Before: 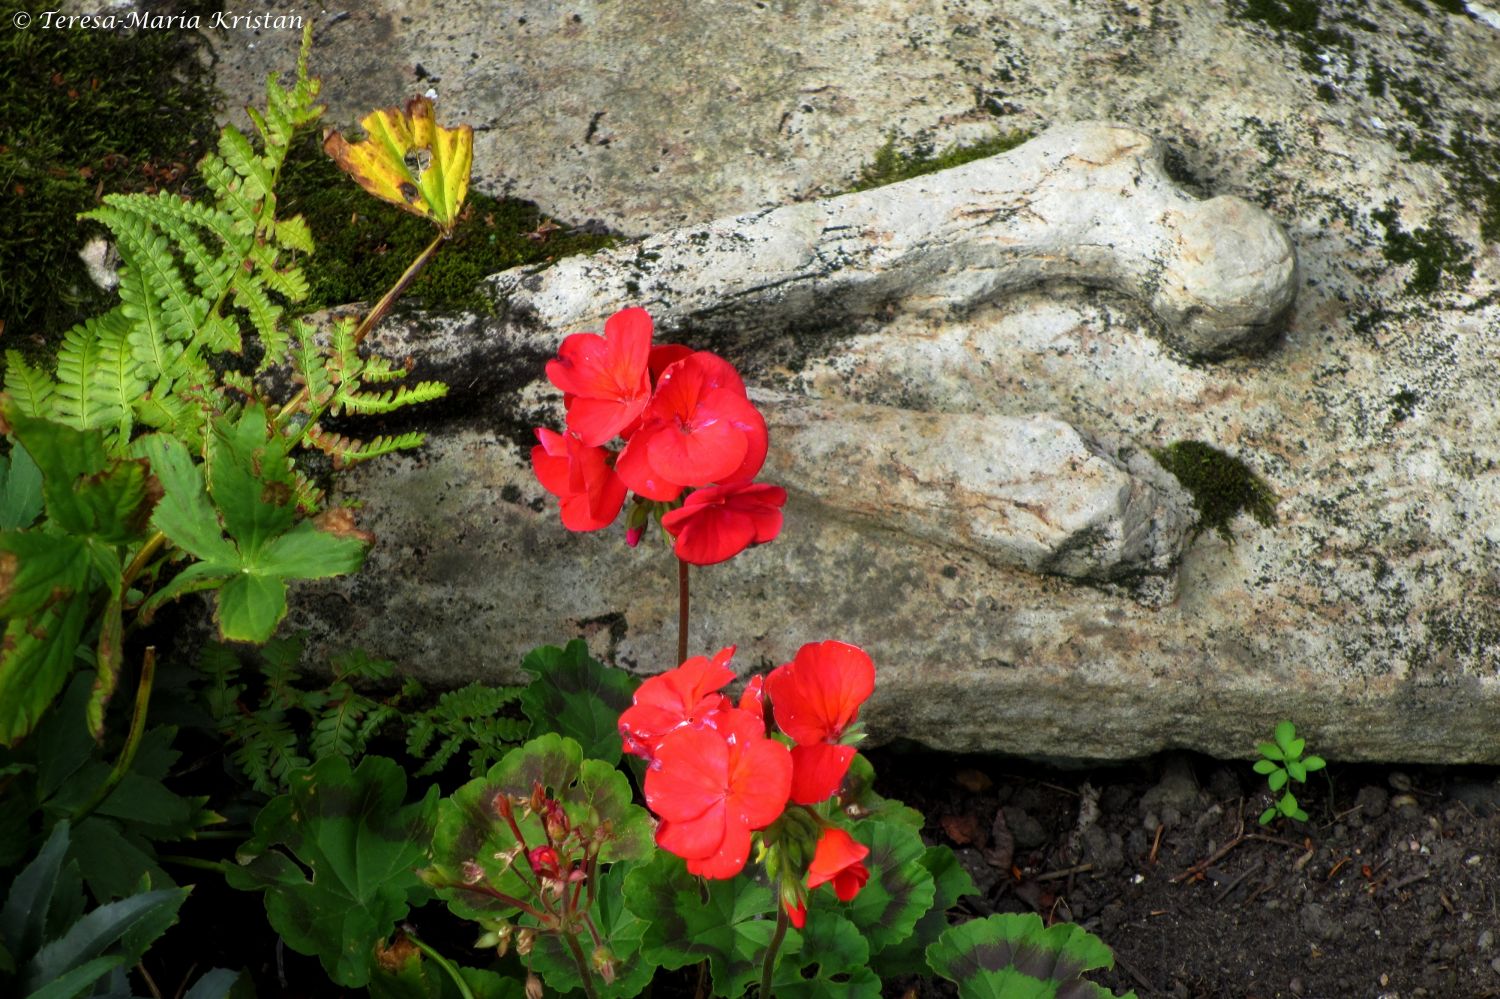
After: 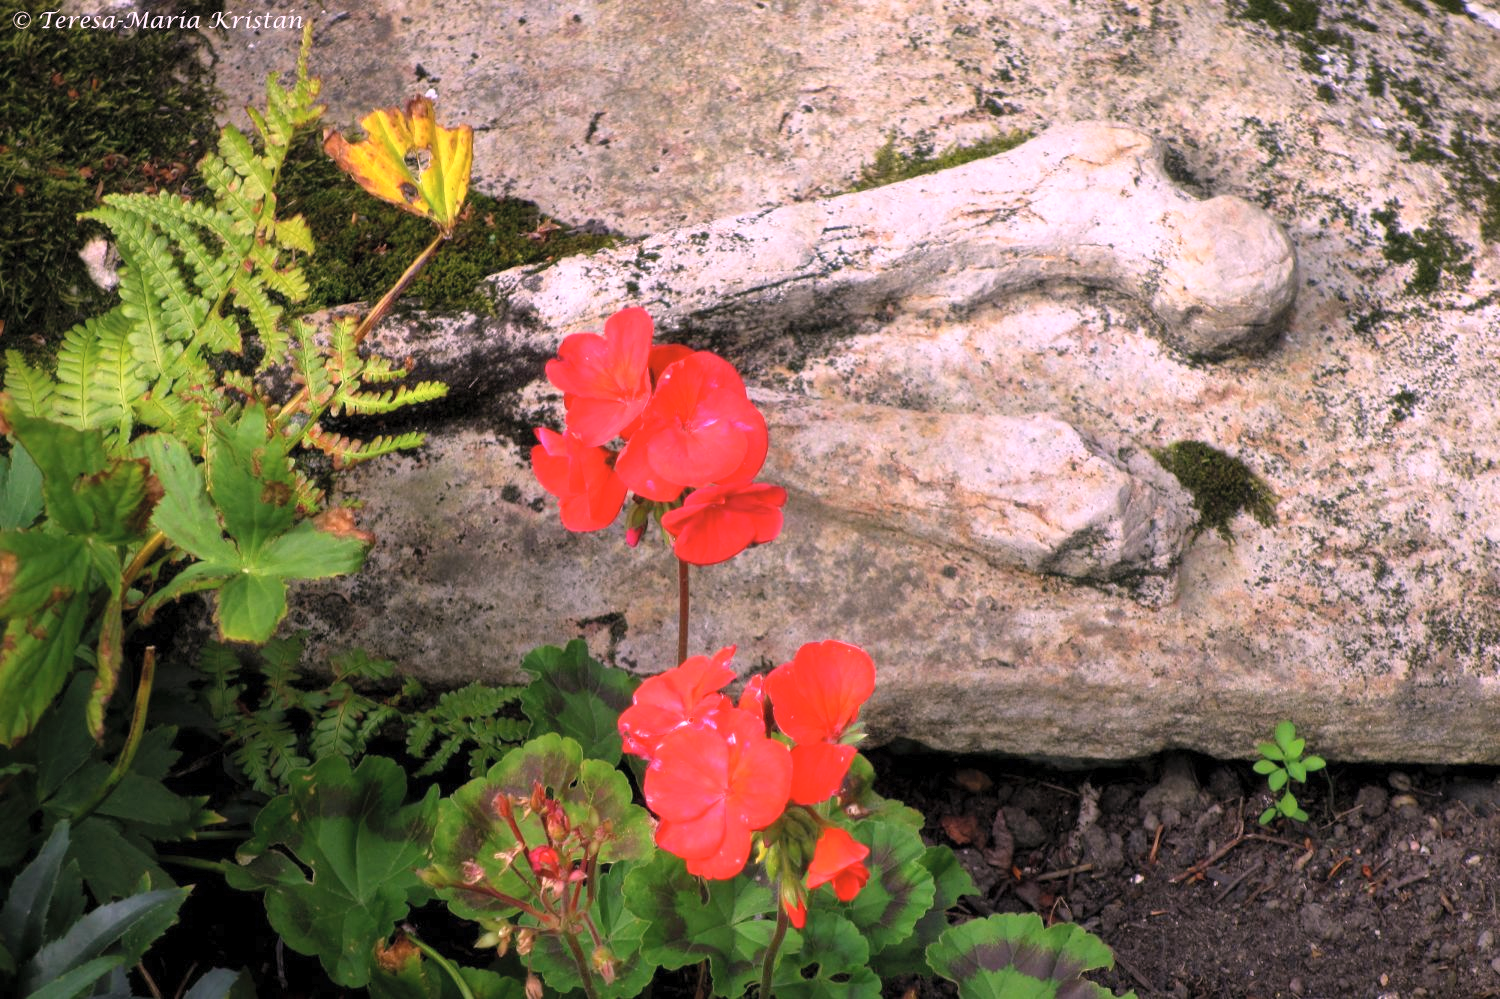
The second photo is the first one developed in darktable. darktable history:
contrast brightness saturation: brightness 0.15
white balance: red 1.188, blue 1.11
